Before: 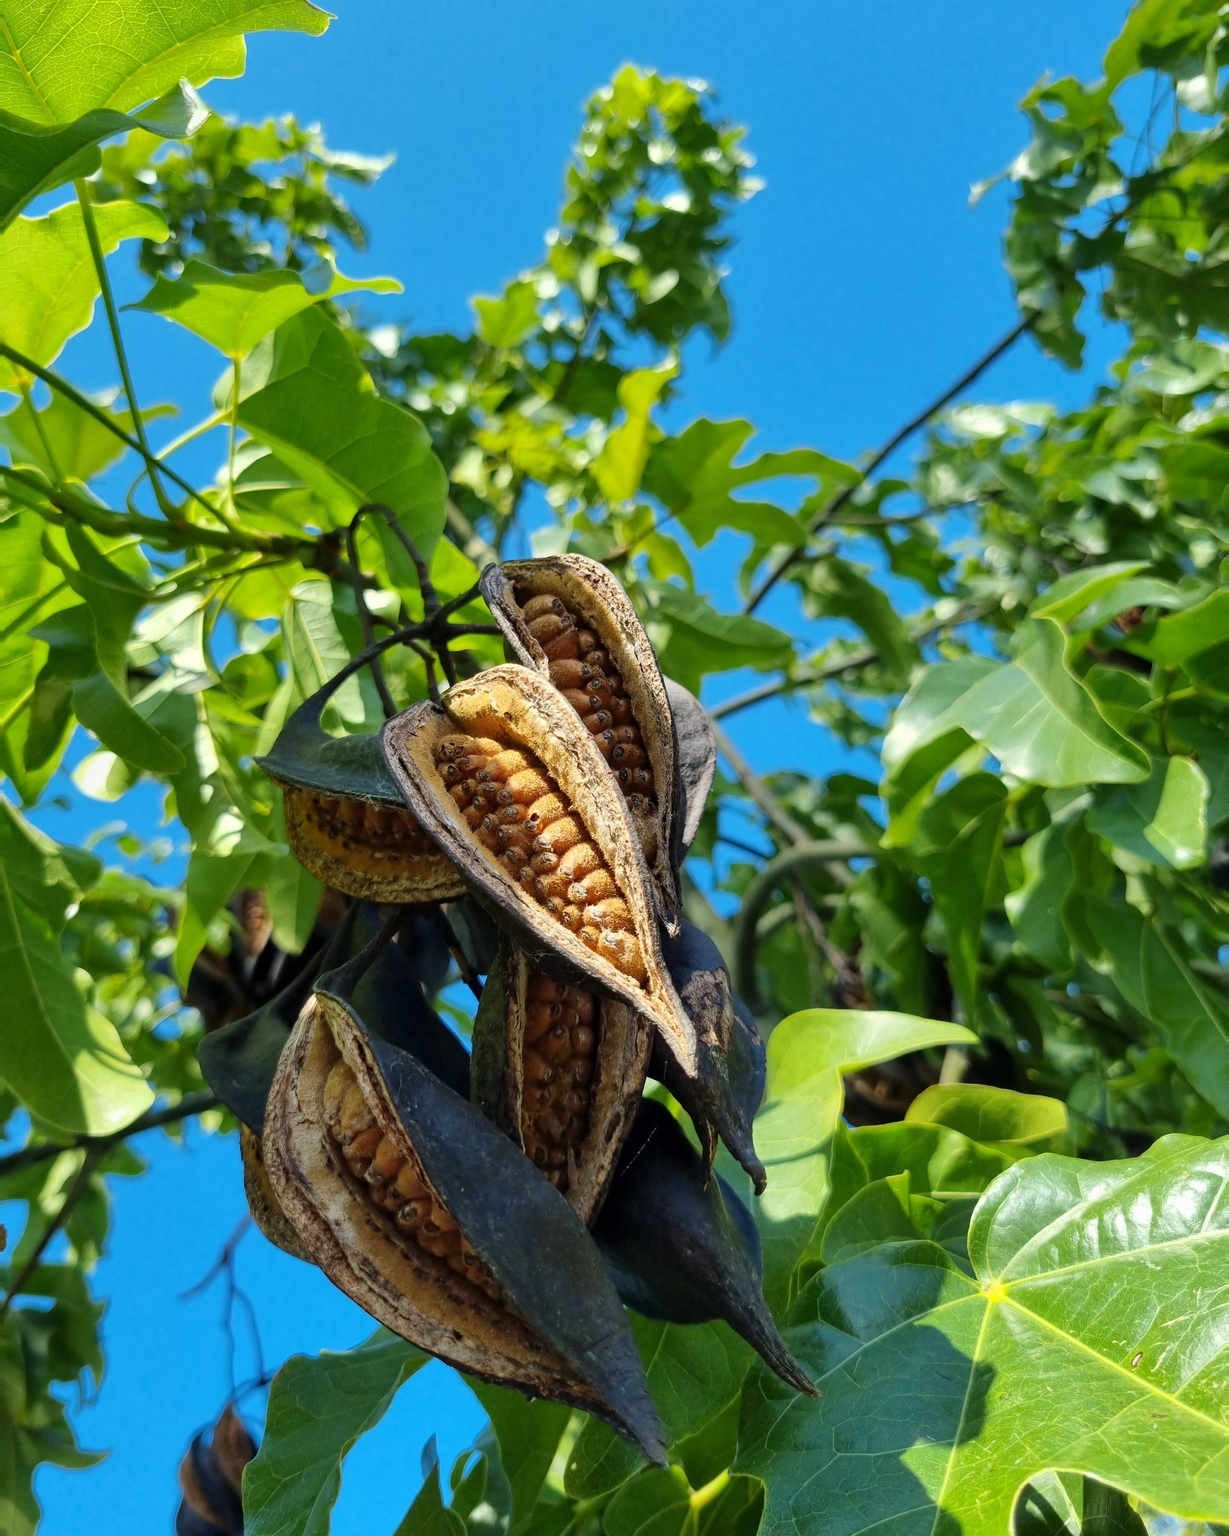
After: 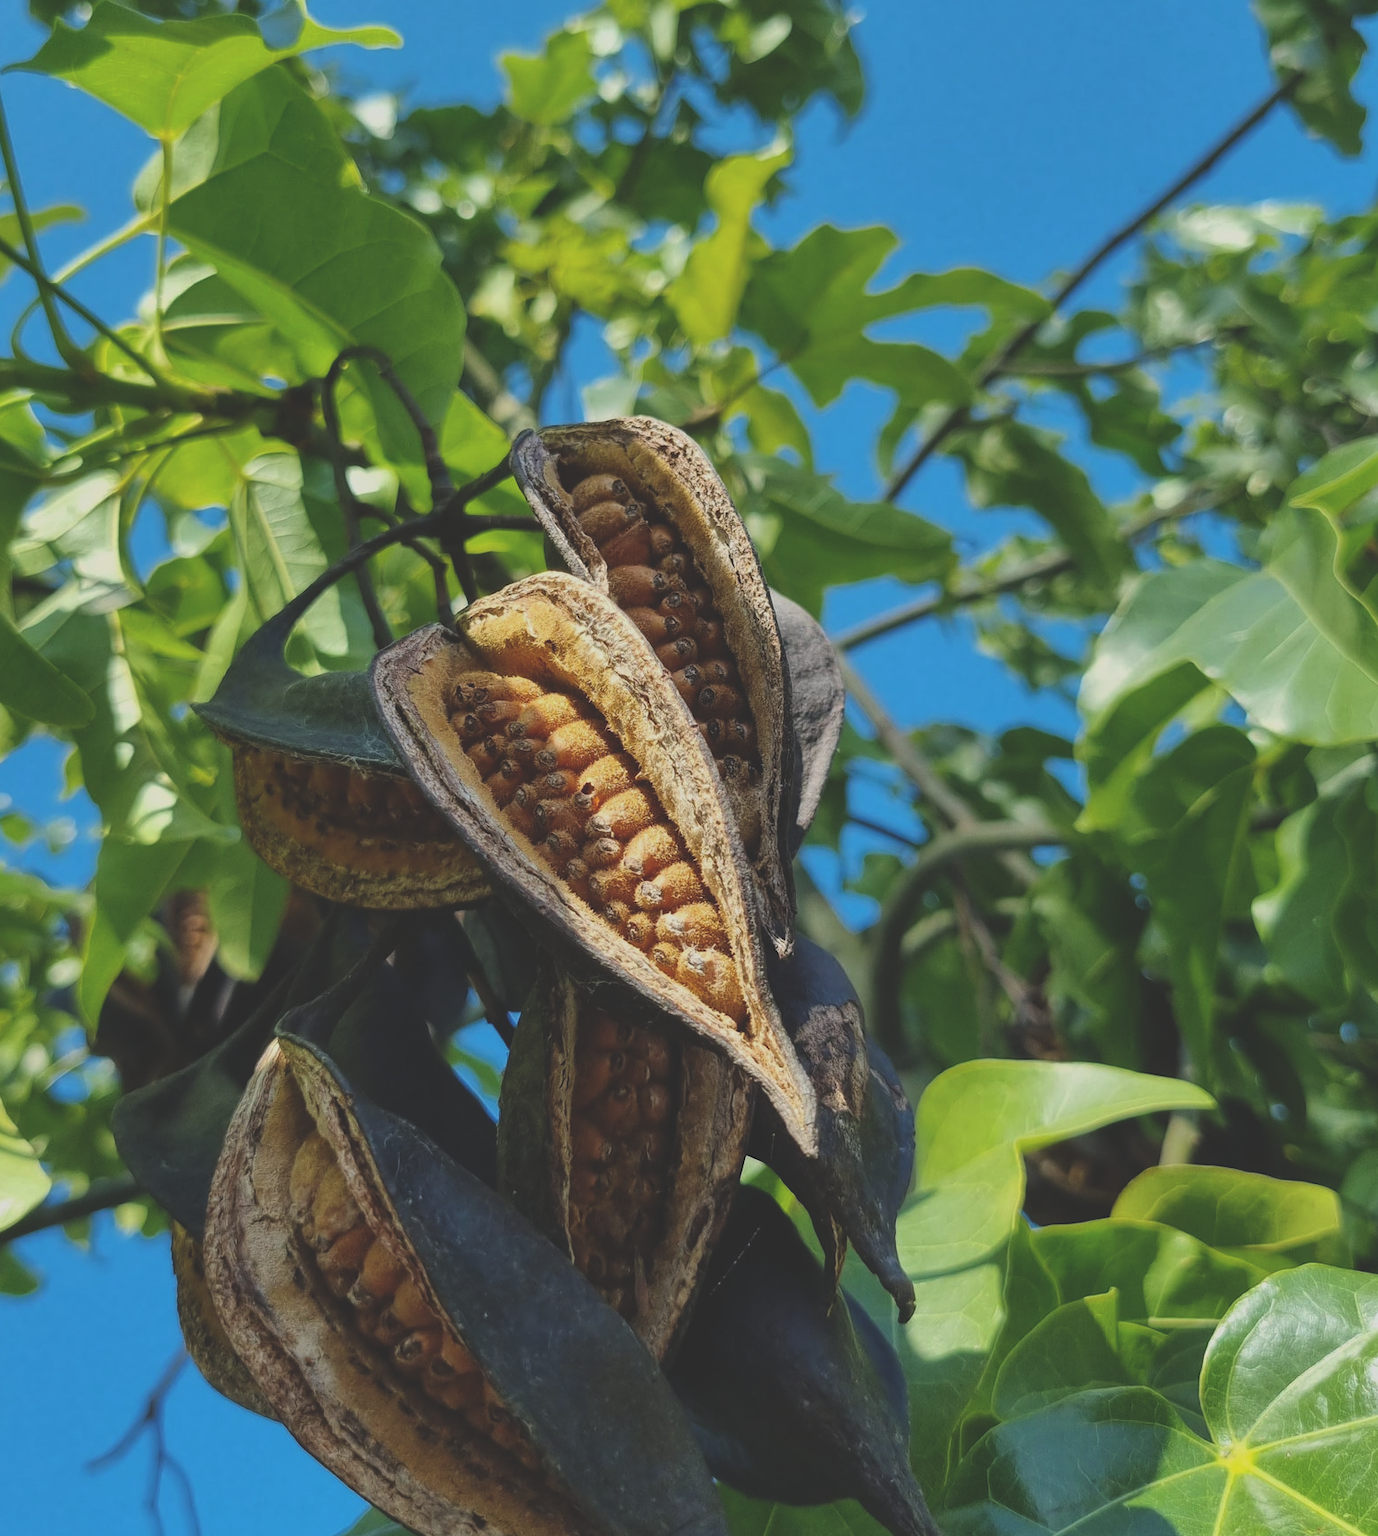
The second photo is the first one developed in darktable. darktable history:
crop: left 9.712%, top 16.928%, right 10.845%, bottom 12.332%
exposure: black level correction -0.036, exposure -0.497 EV, compensate highlight preservation false
